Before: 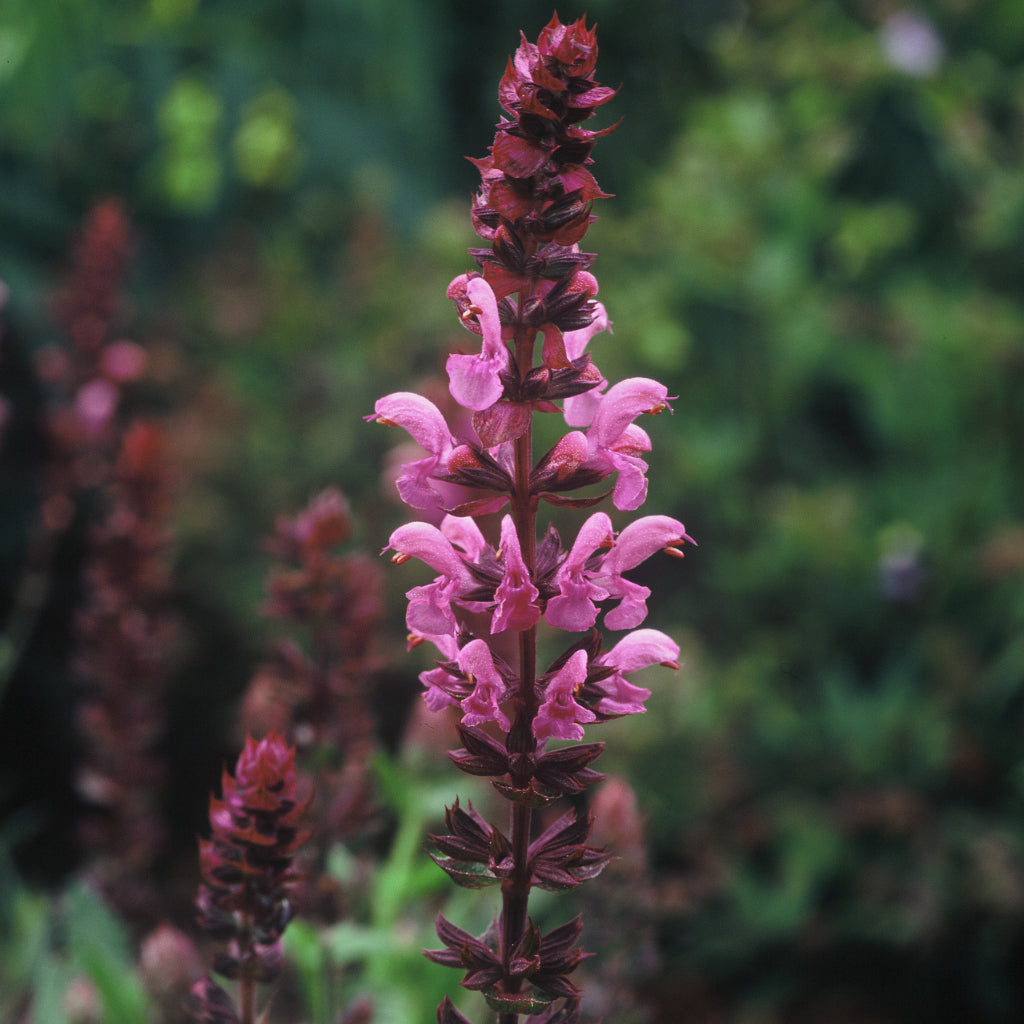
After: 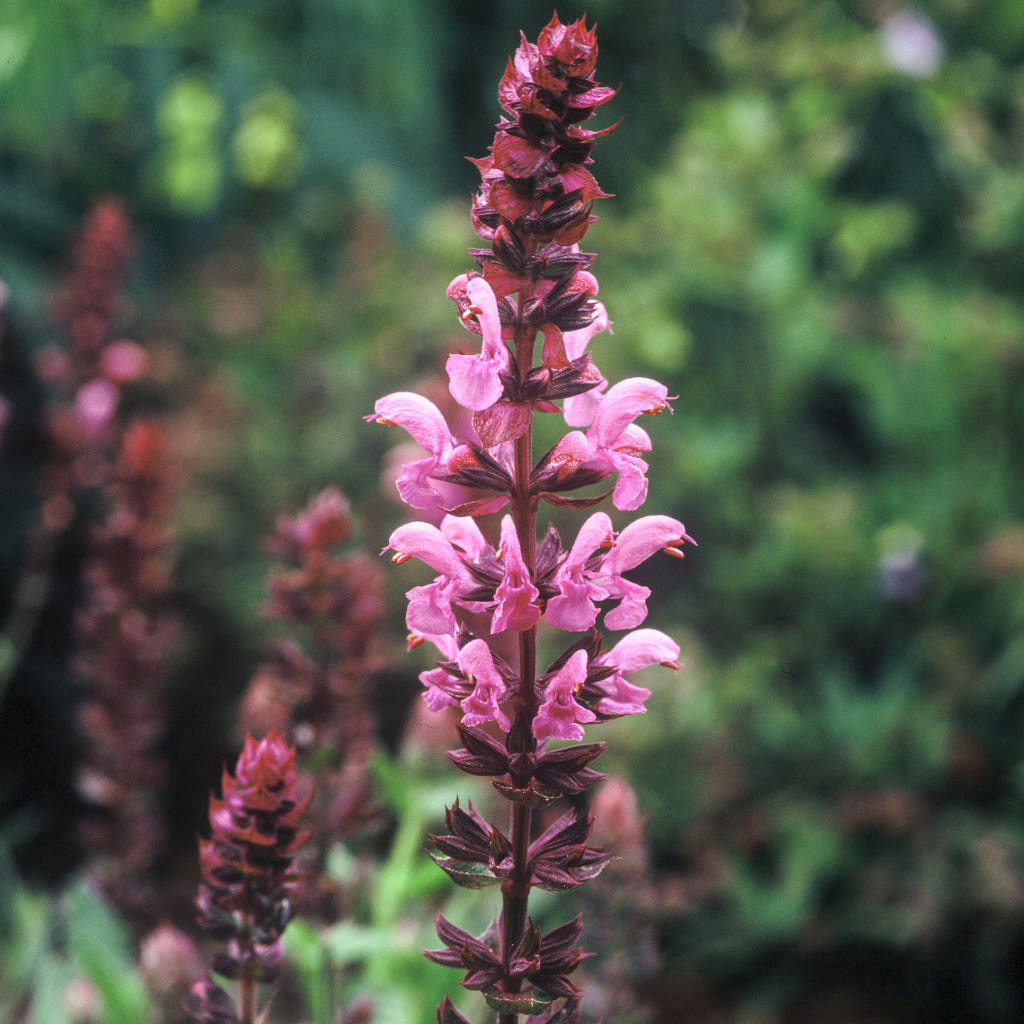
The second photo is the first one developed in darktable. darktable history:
base curve: curves: ch0 [(0, 0) (0.204, 0.334) (0.55, 0.733) (1, 1)], preserve colors none
local contrast: on, module defaults
